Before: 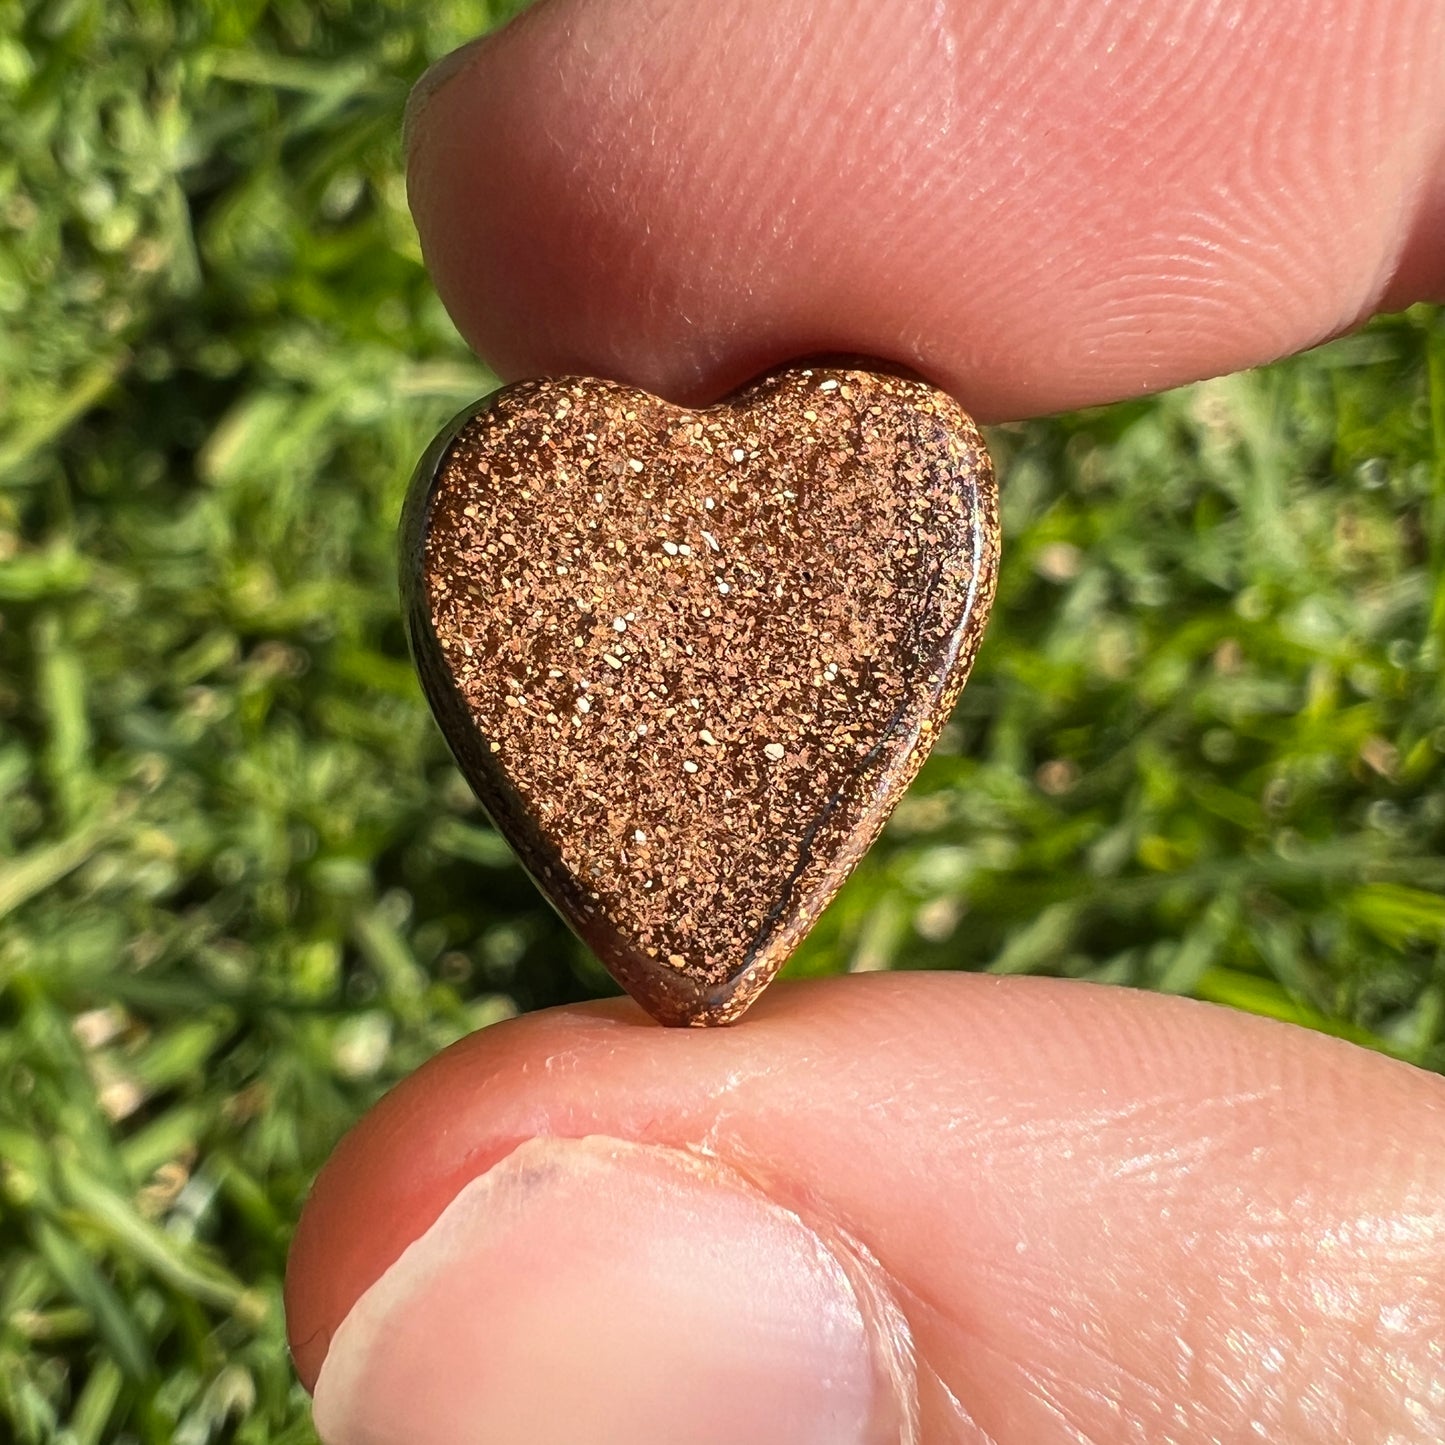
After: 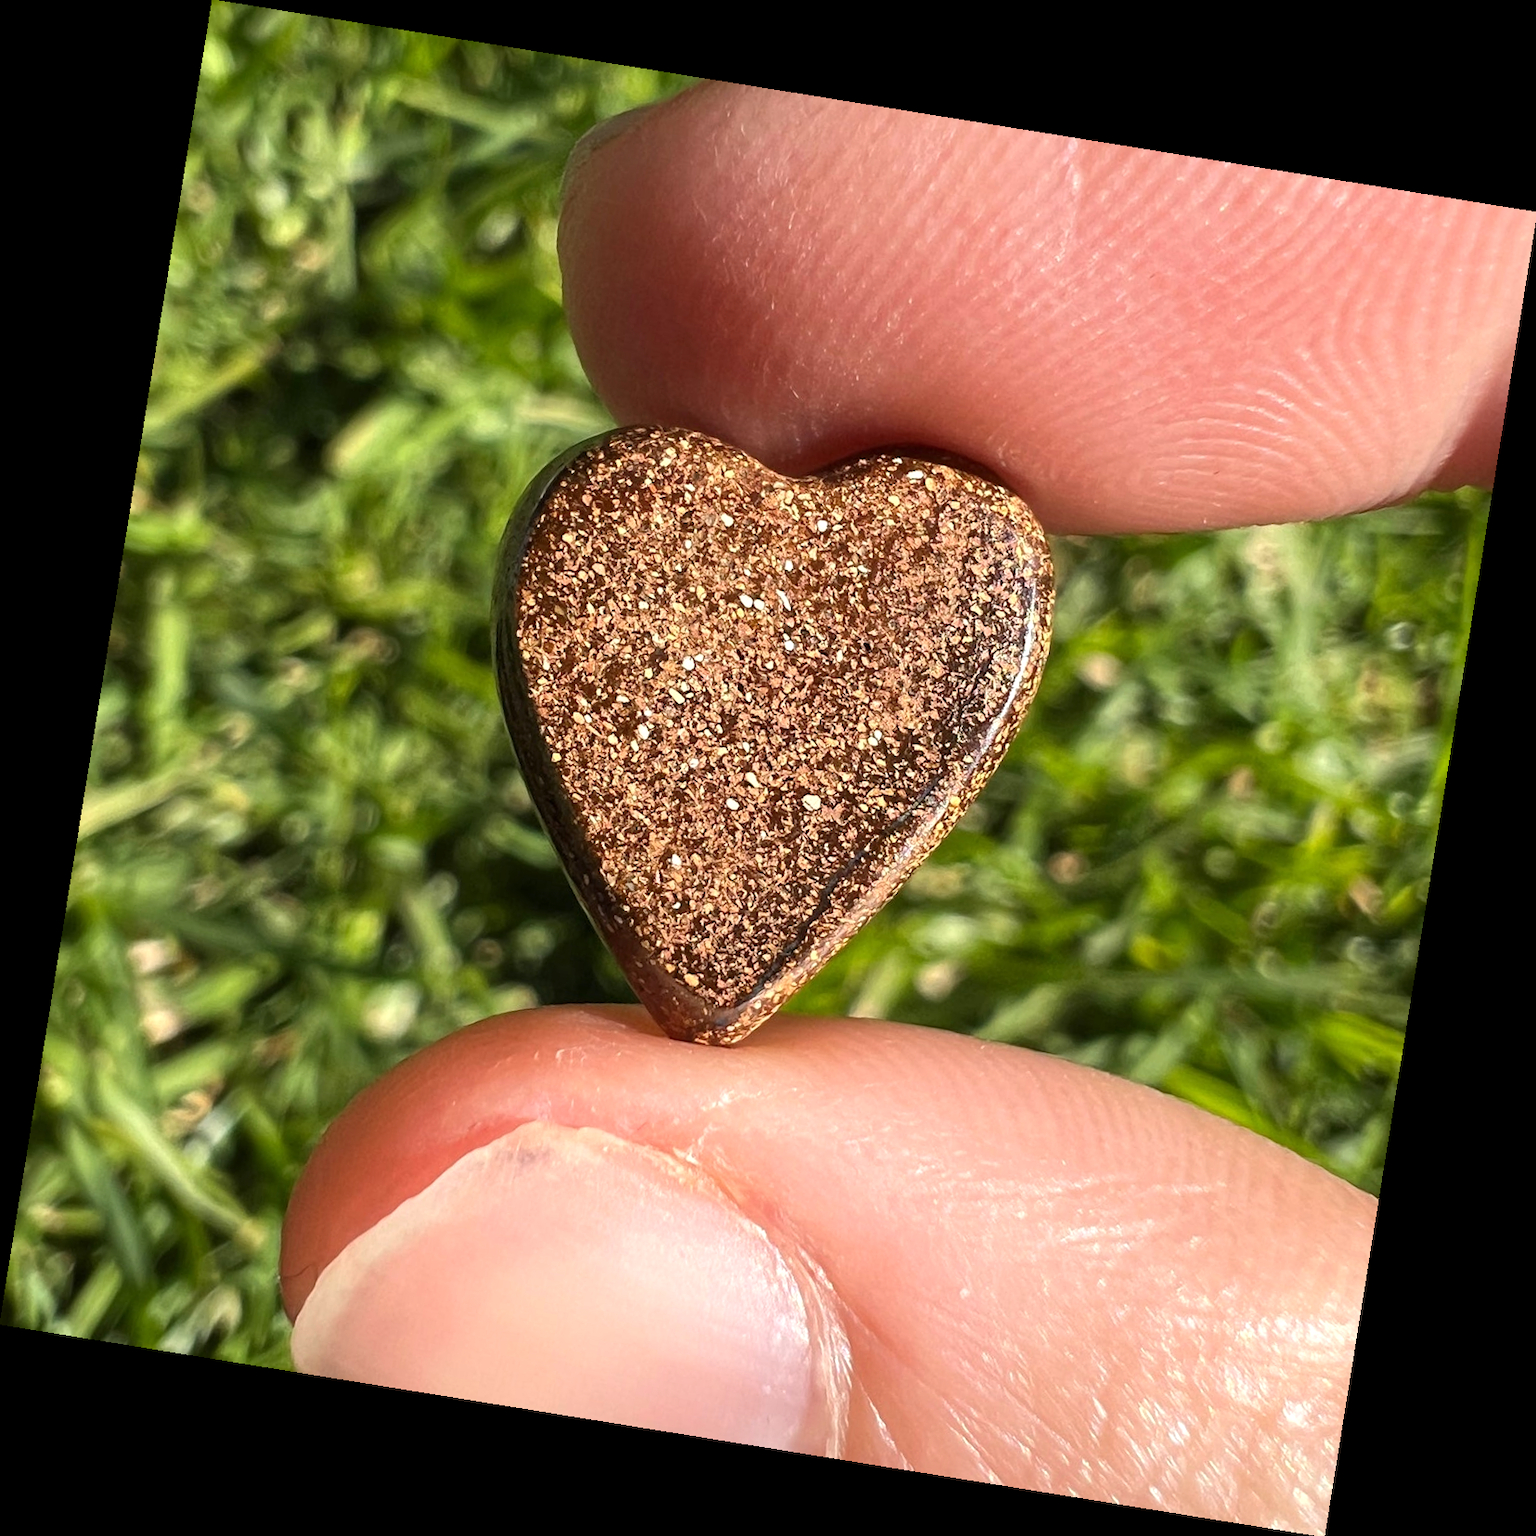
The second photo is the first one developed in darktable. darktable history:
rotate and perspective: rotation 9.12°, automatic cropping off
exposure: exposure 0.2 EV, compensate highlight preservation false
